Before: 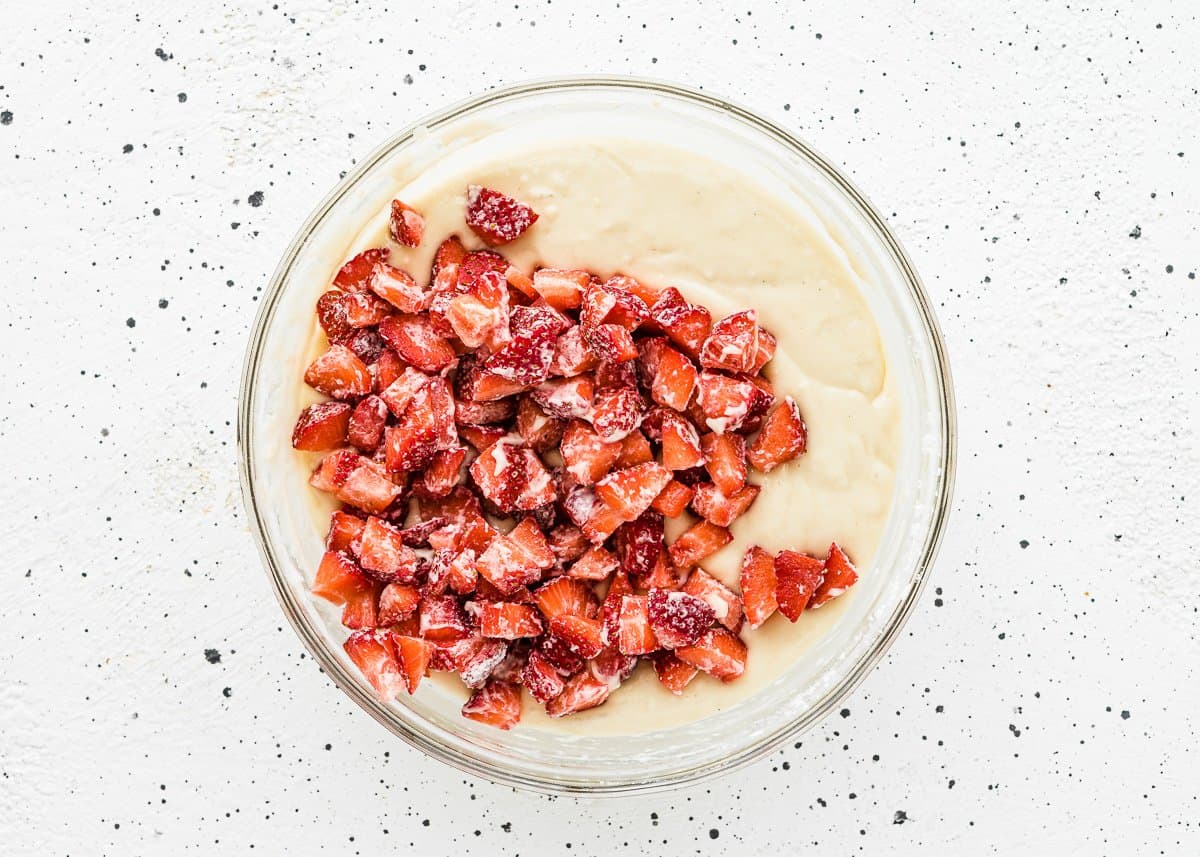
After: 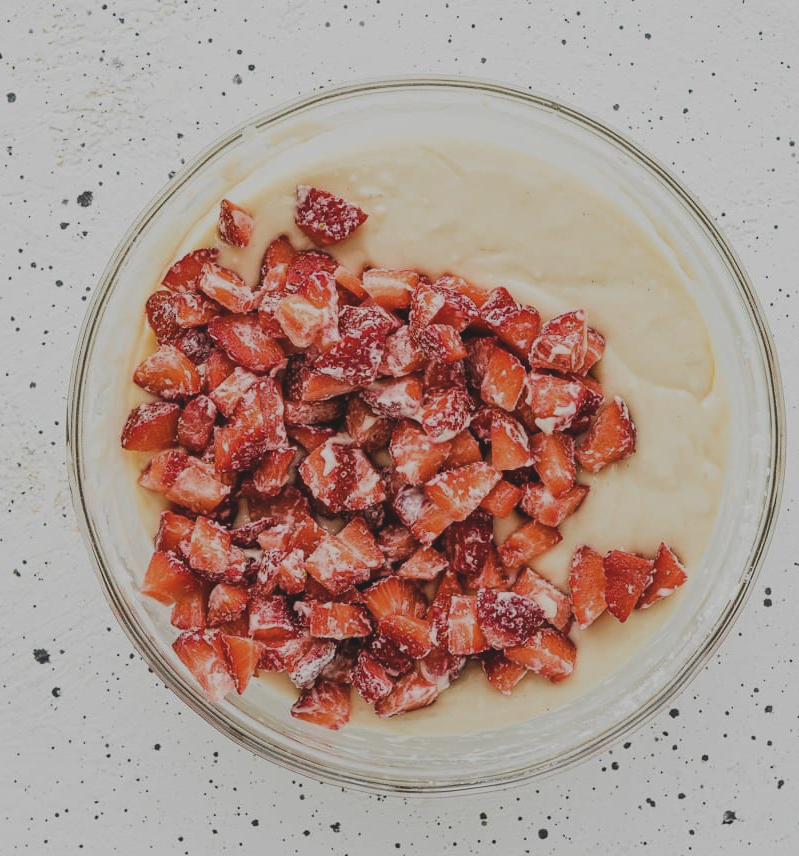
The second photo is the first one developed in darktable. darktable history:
exposure: black level correction -0.016, exposure -1.018 EV, compensate highlight preservation false
crop and rotate: left 14.292%, right 19.041%
contrast brightness saturation: contrast 0.05, brightness 0.06, saturation 0.01
